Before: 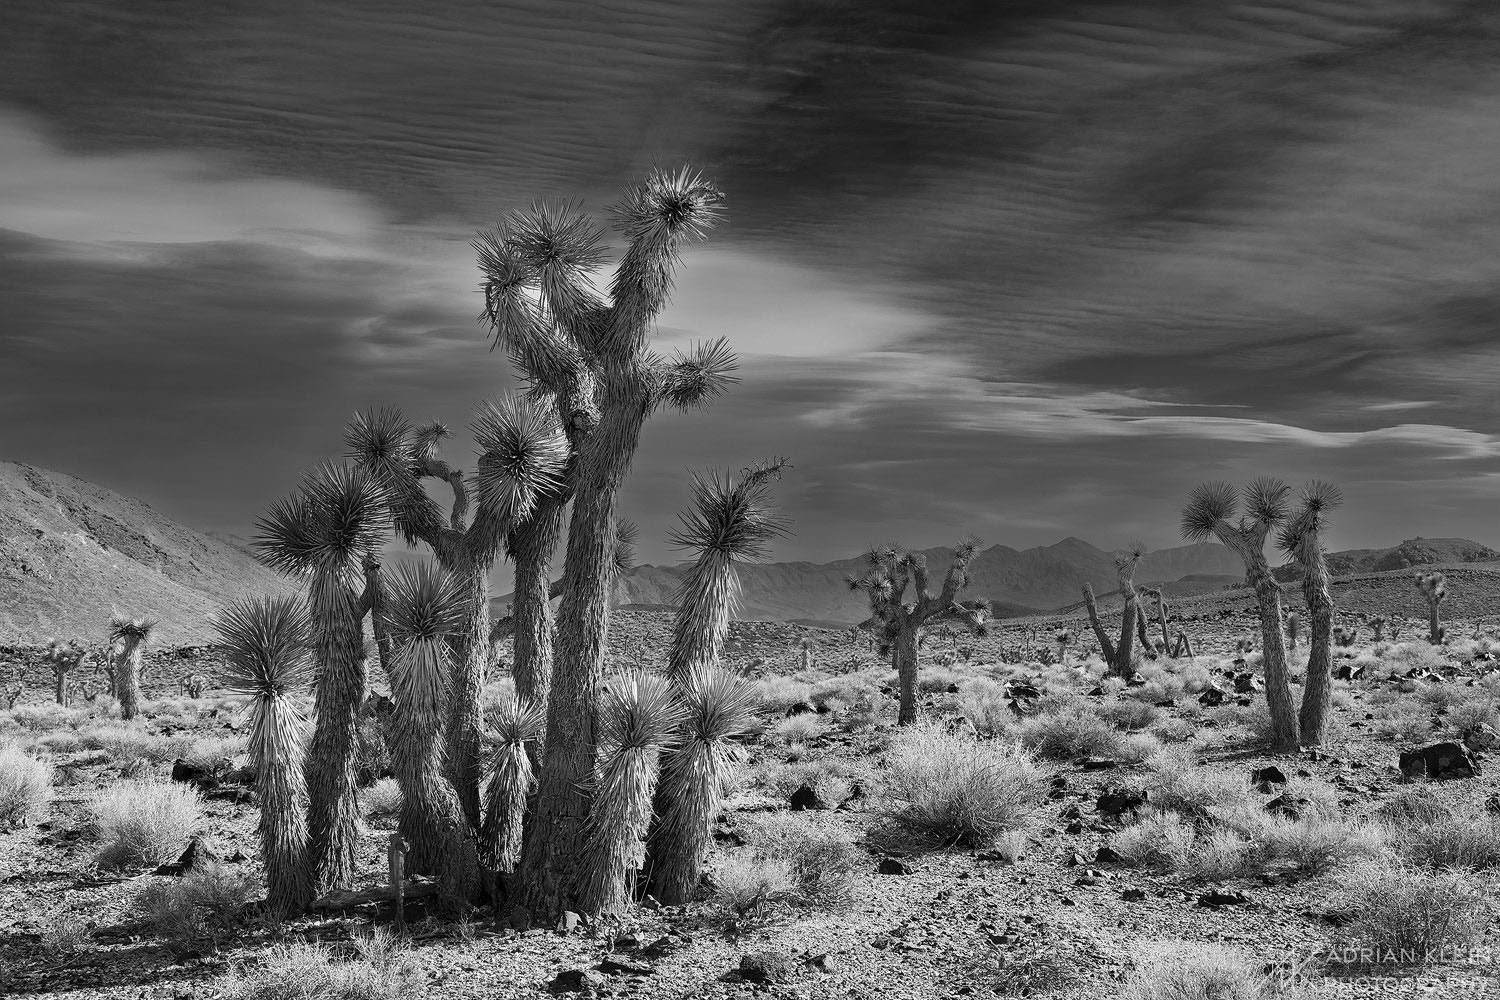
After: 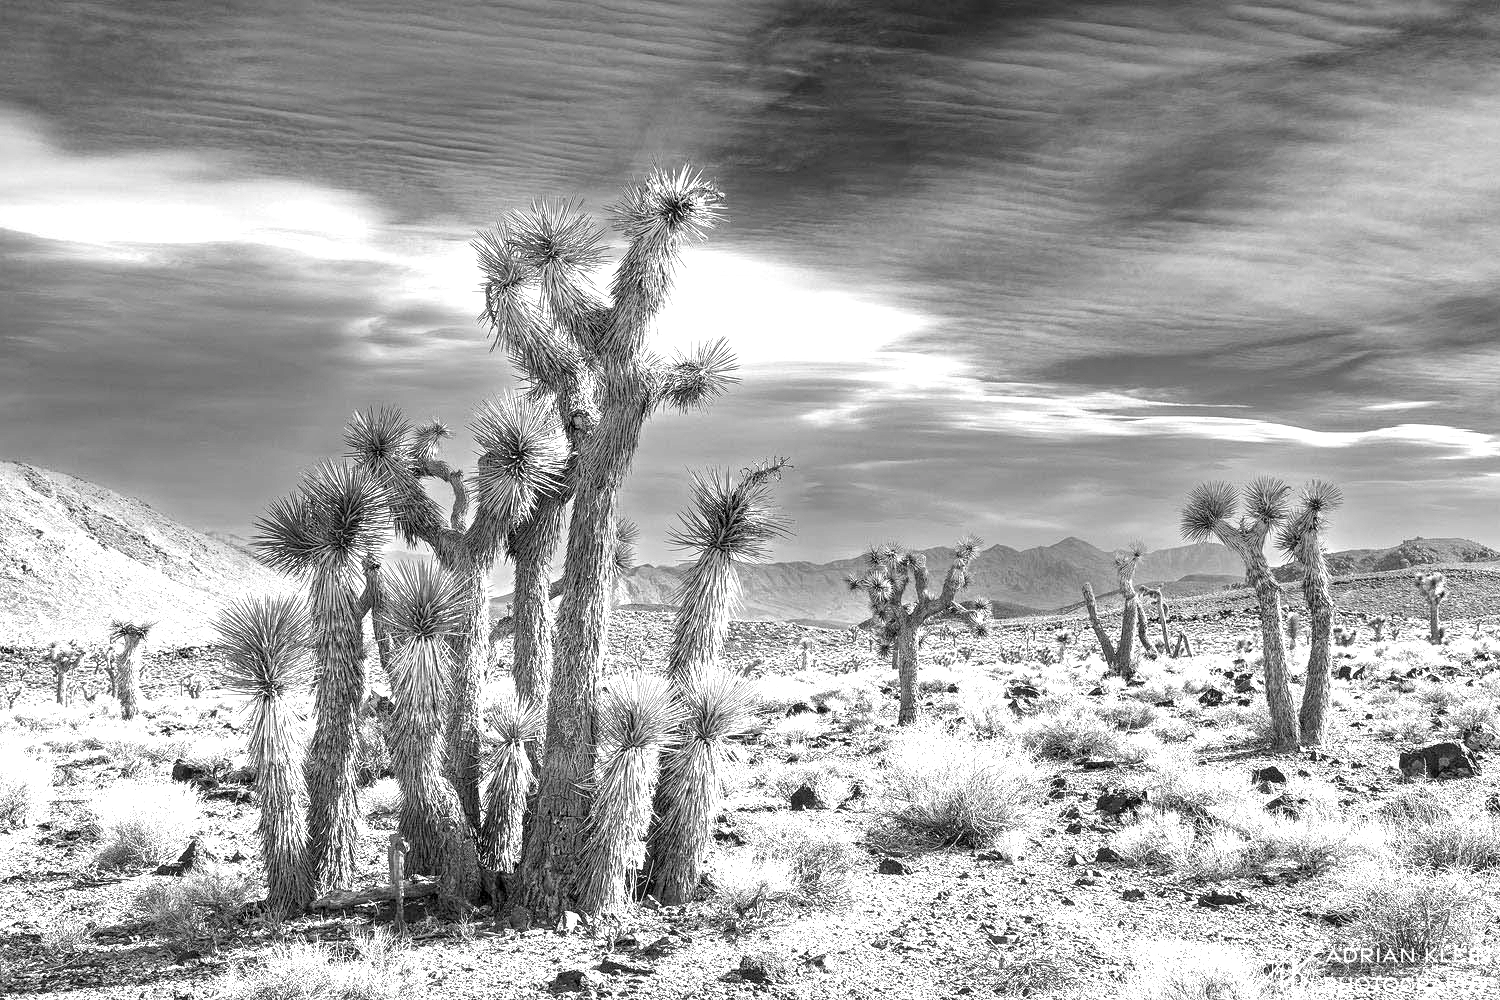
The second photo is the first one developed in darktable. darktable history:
exposure: black level correction 0.001, exposure 1.835 EV, compensate exposure bias true, compensate highlight preservation false
local contrast: on, module defaults
